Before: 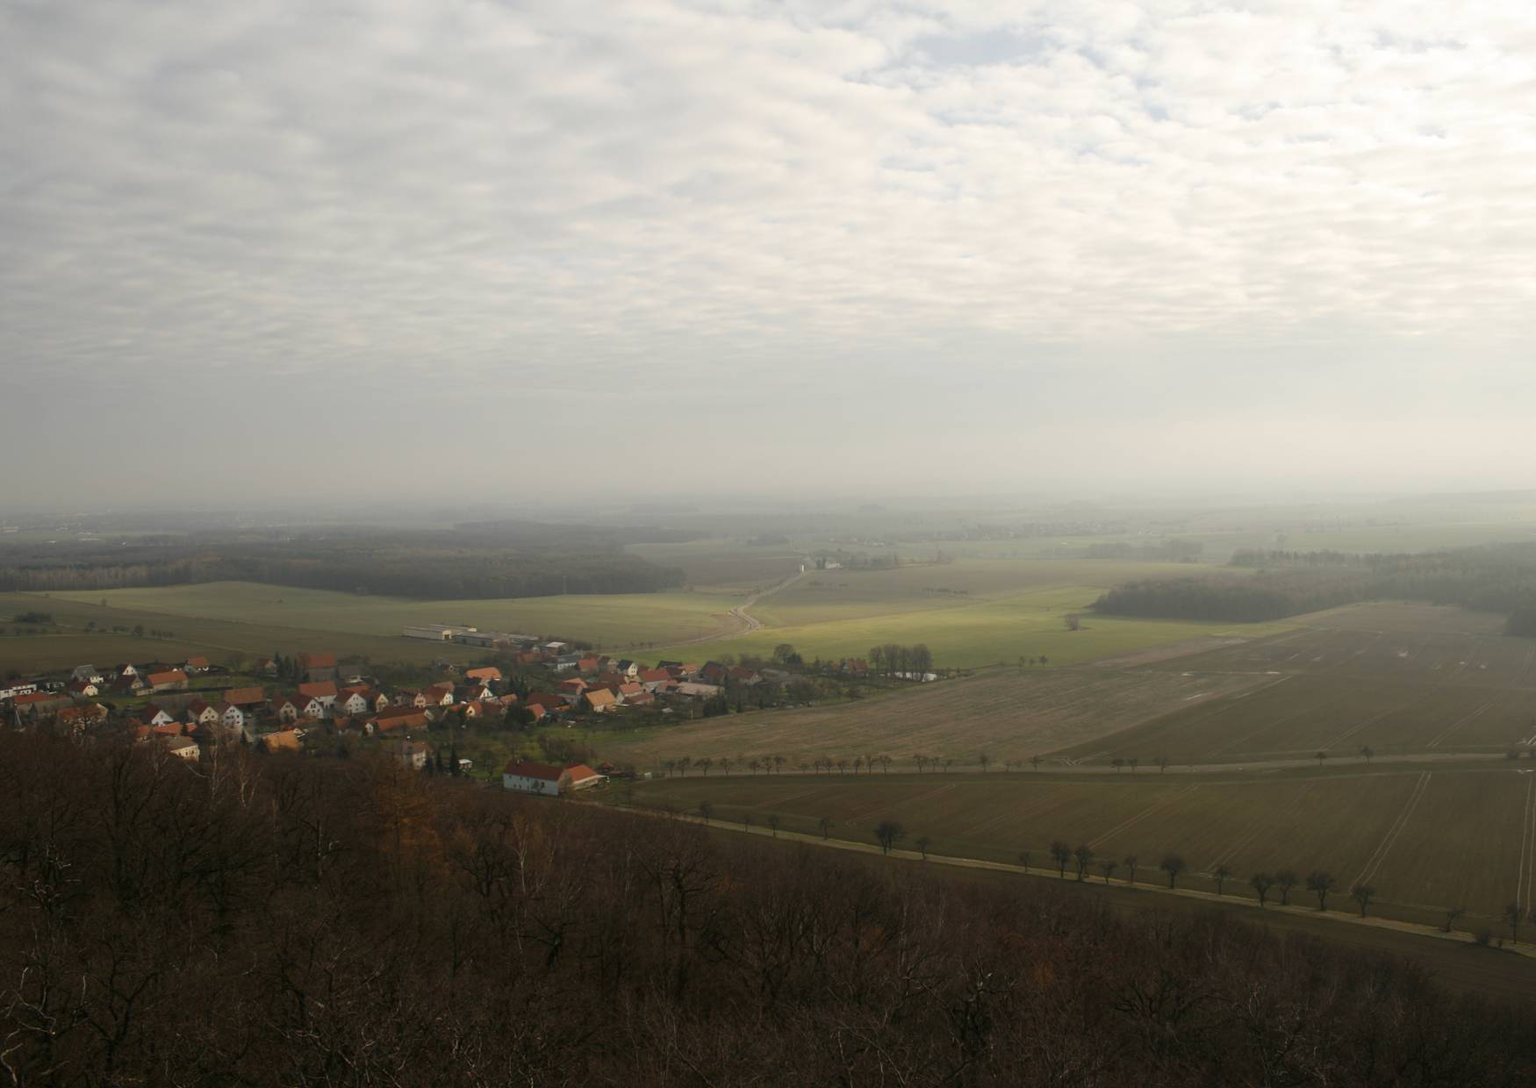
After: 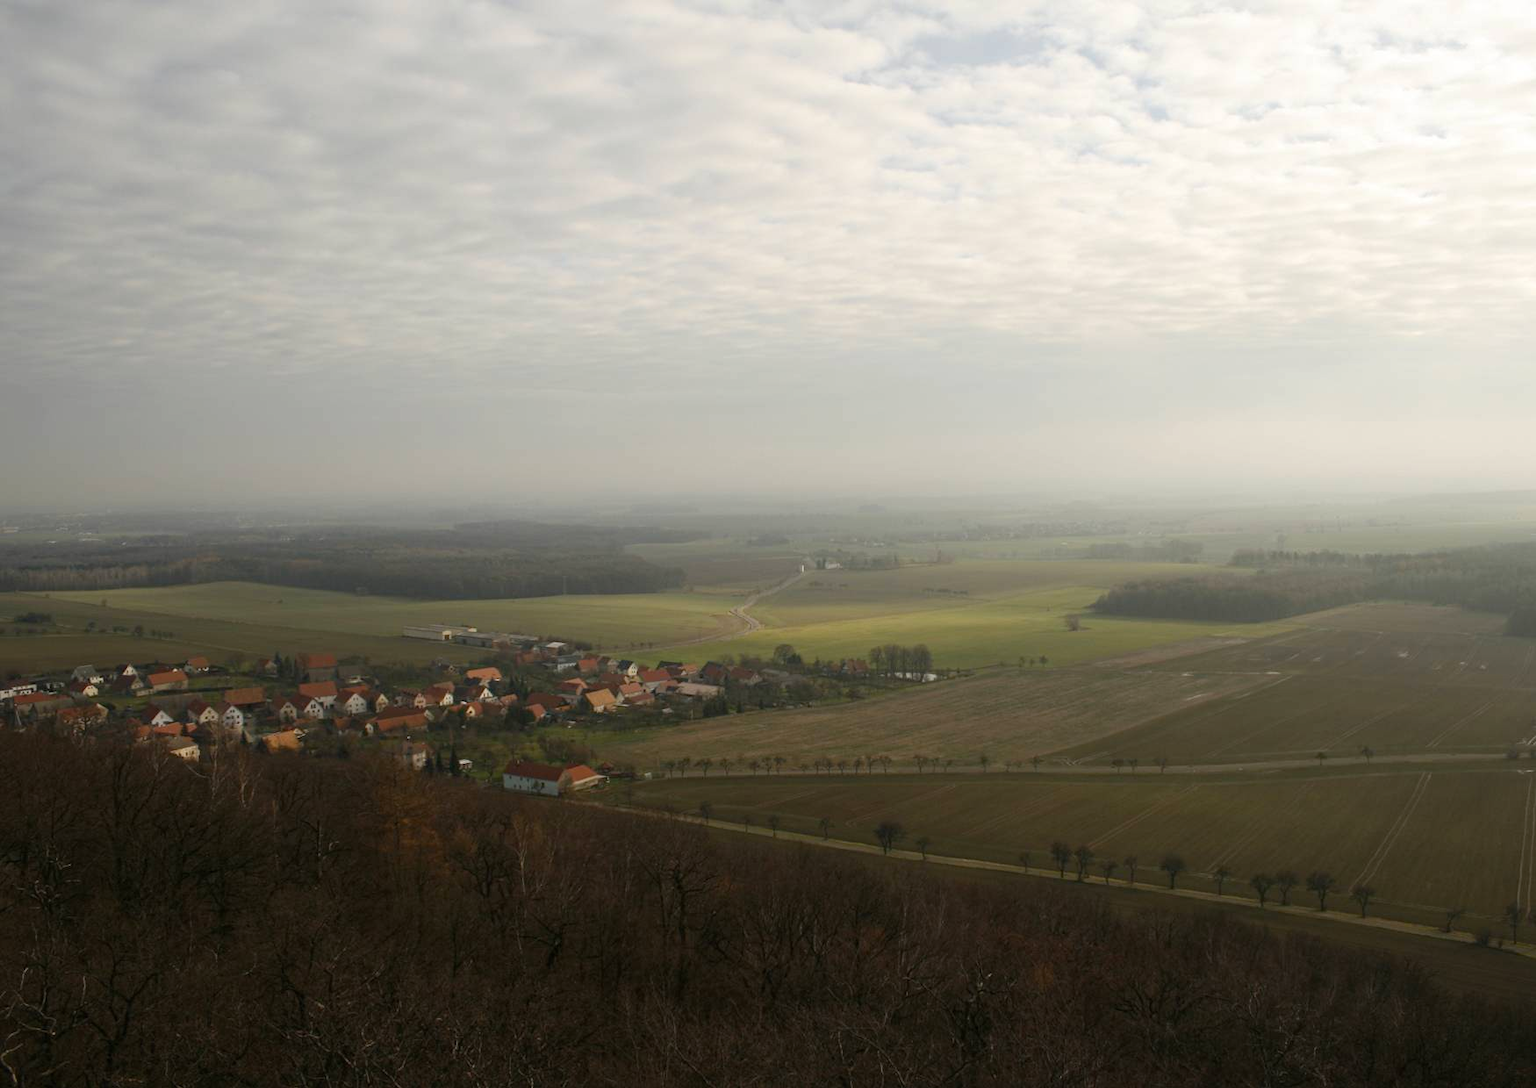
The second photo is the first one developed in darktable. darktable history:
haze removal: strength 0.279, distance 0.247, adaptive false
